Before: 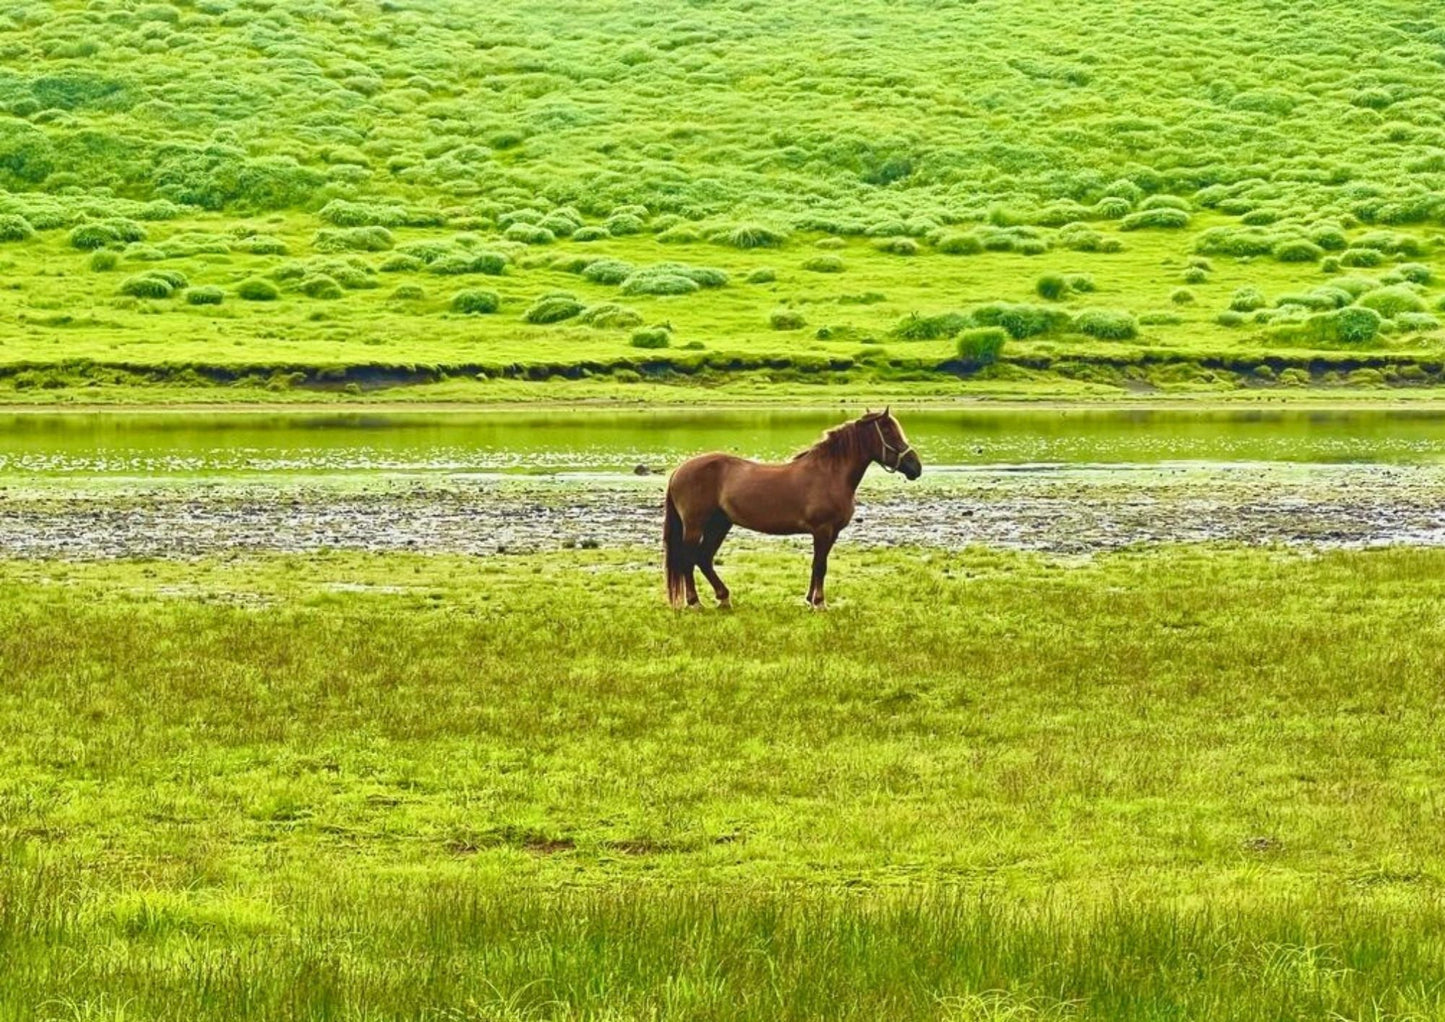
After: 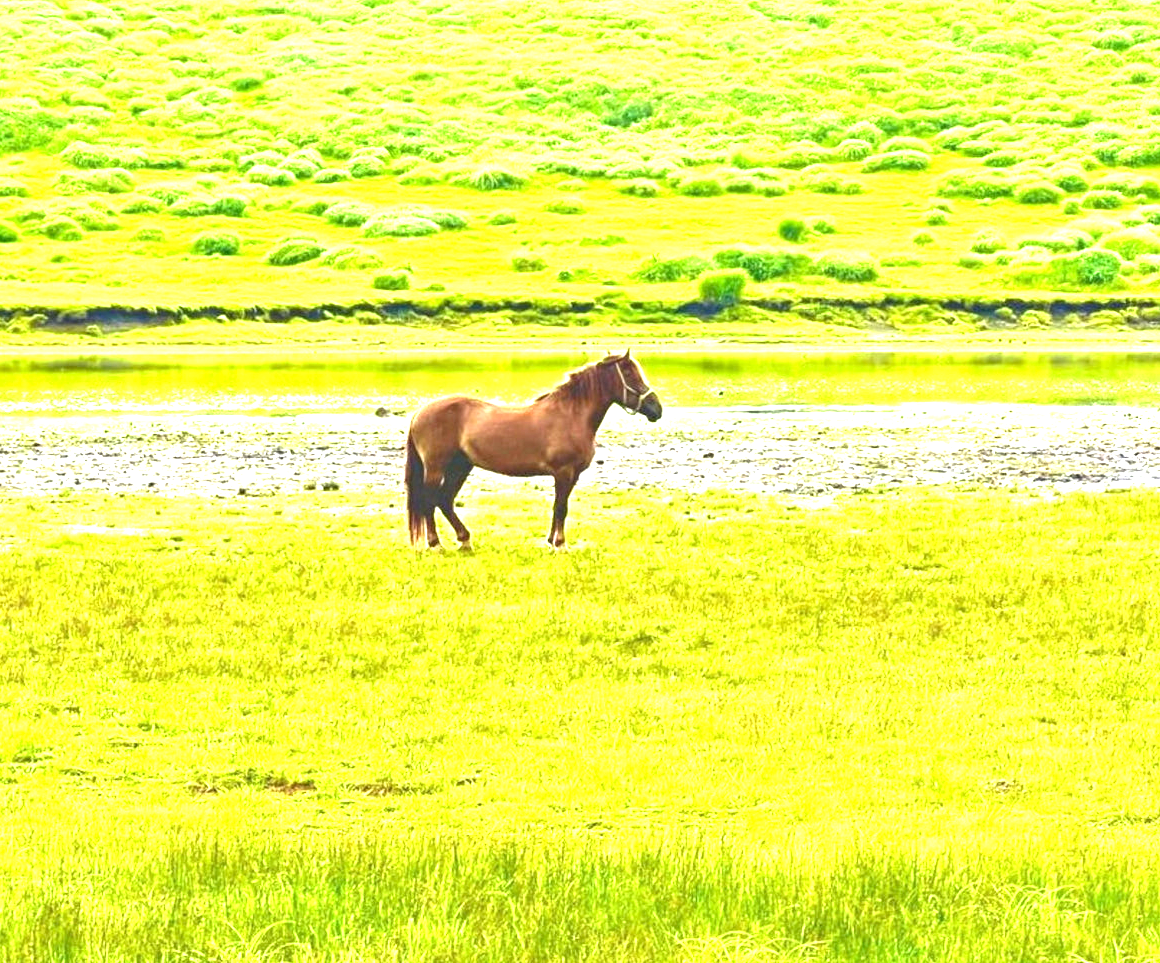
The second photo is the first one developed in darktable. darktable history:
crop and rotate: left 17.959%, top 5.771%, right 1.742%
rotate and perspective: crop left 0, crop top 0
exposure: black level correction 0.001, exposure 1.719 EV, compensate exposure bias true, compensate highlight preservation false
